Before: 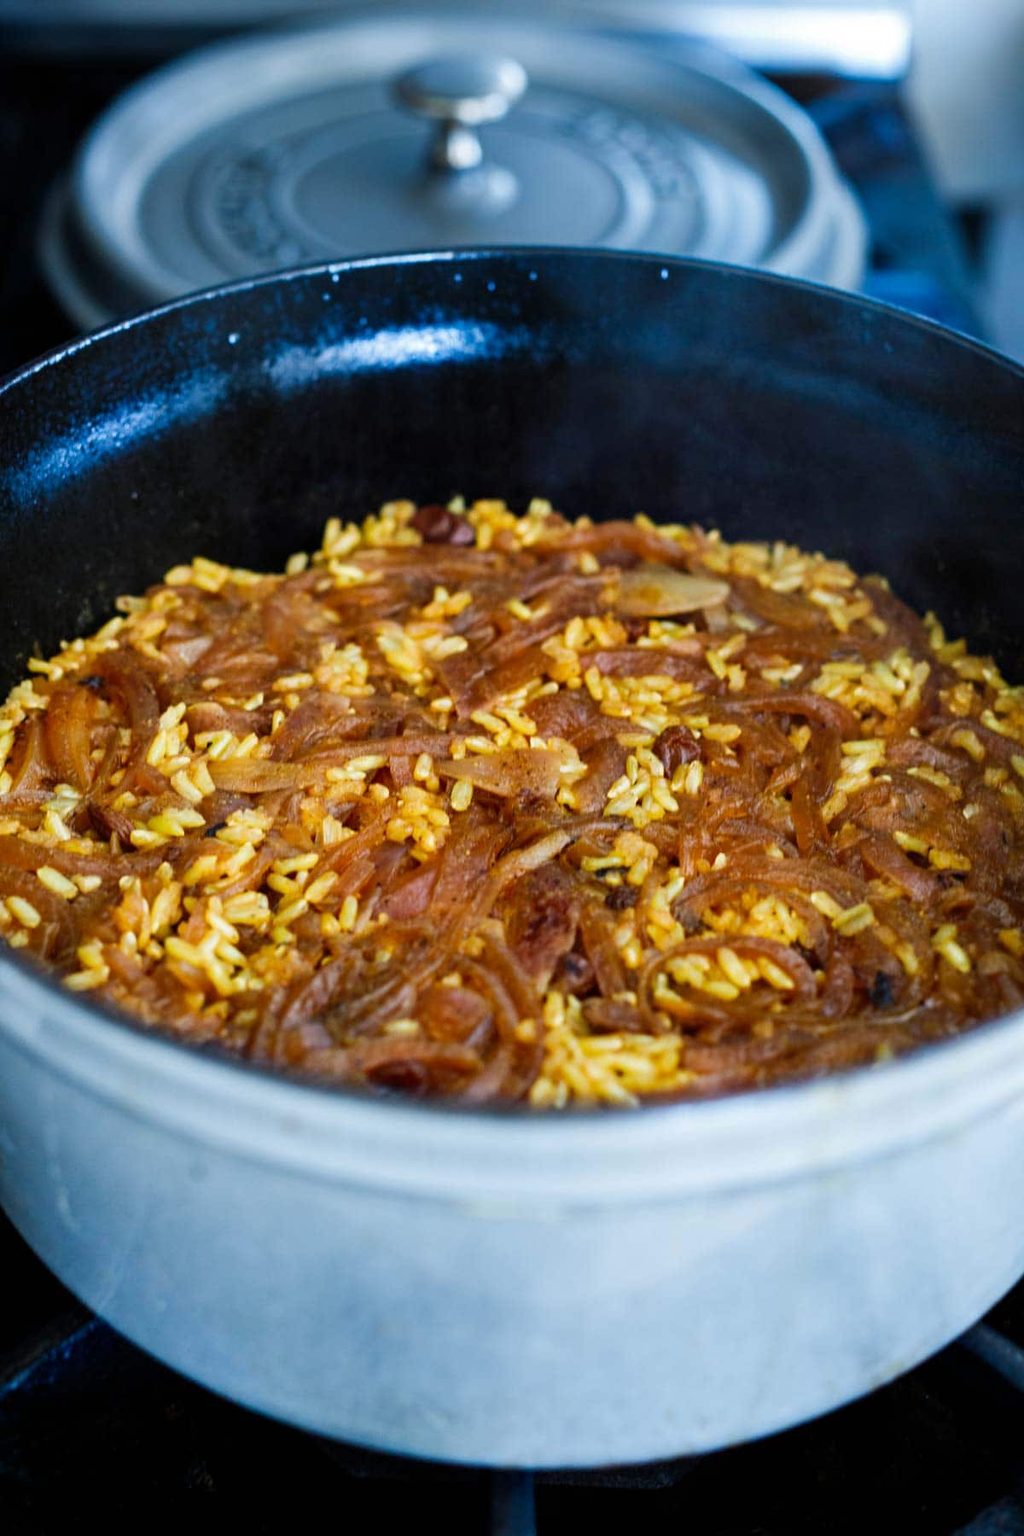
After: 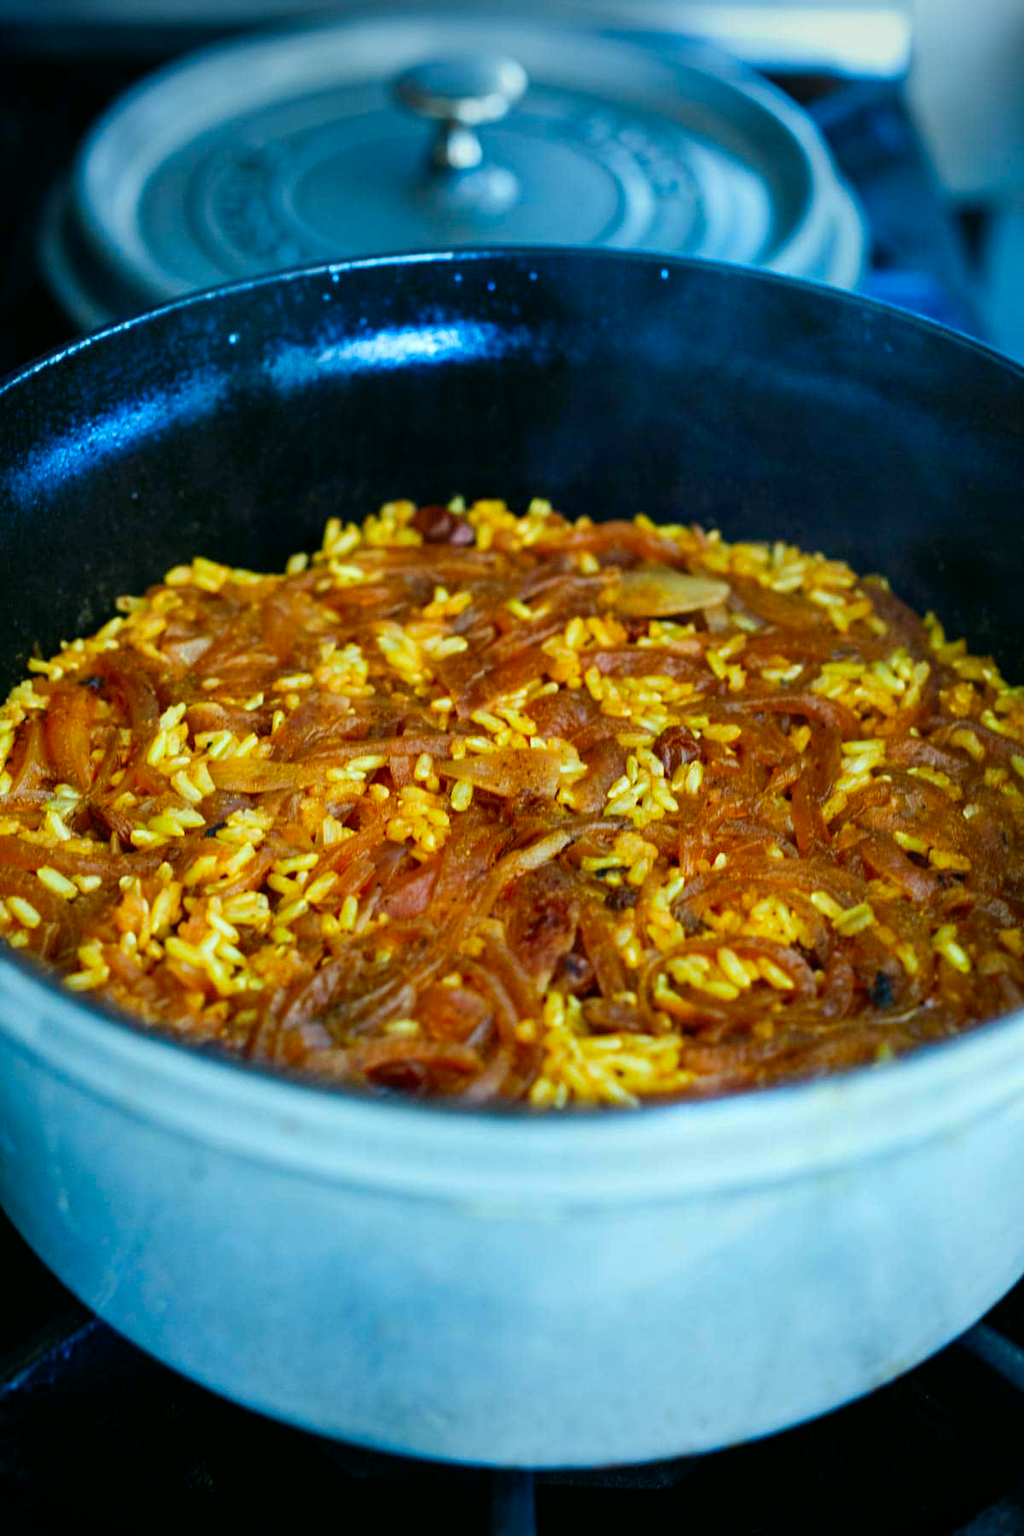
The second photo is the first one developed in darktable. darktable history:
vignetting: fall-off start 85.01%, fall-off radius 80.33%, brightness -0.417, saturation -0.306, width/height ratio 1.212
color correction: highlights a* -7.58, highlights b* 1.12, shadows a* -3.57, saturation 1.39
